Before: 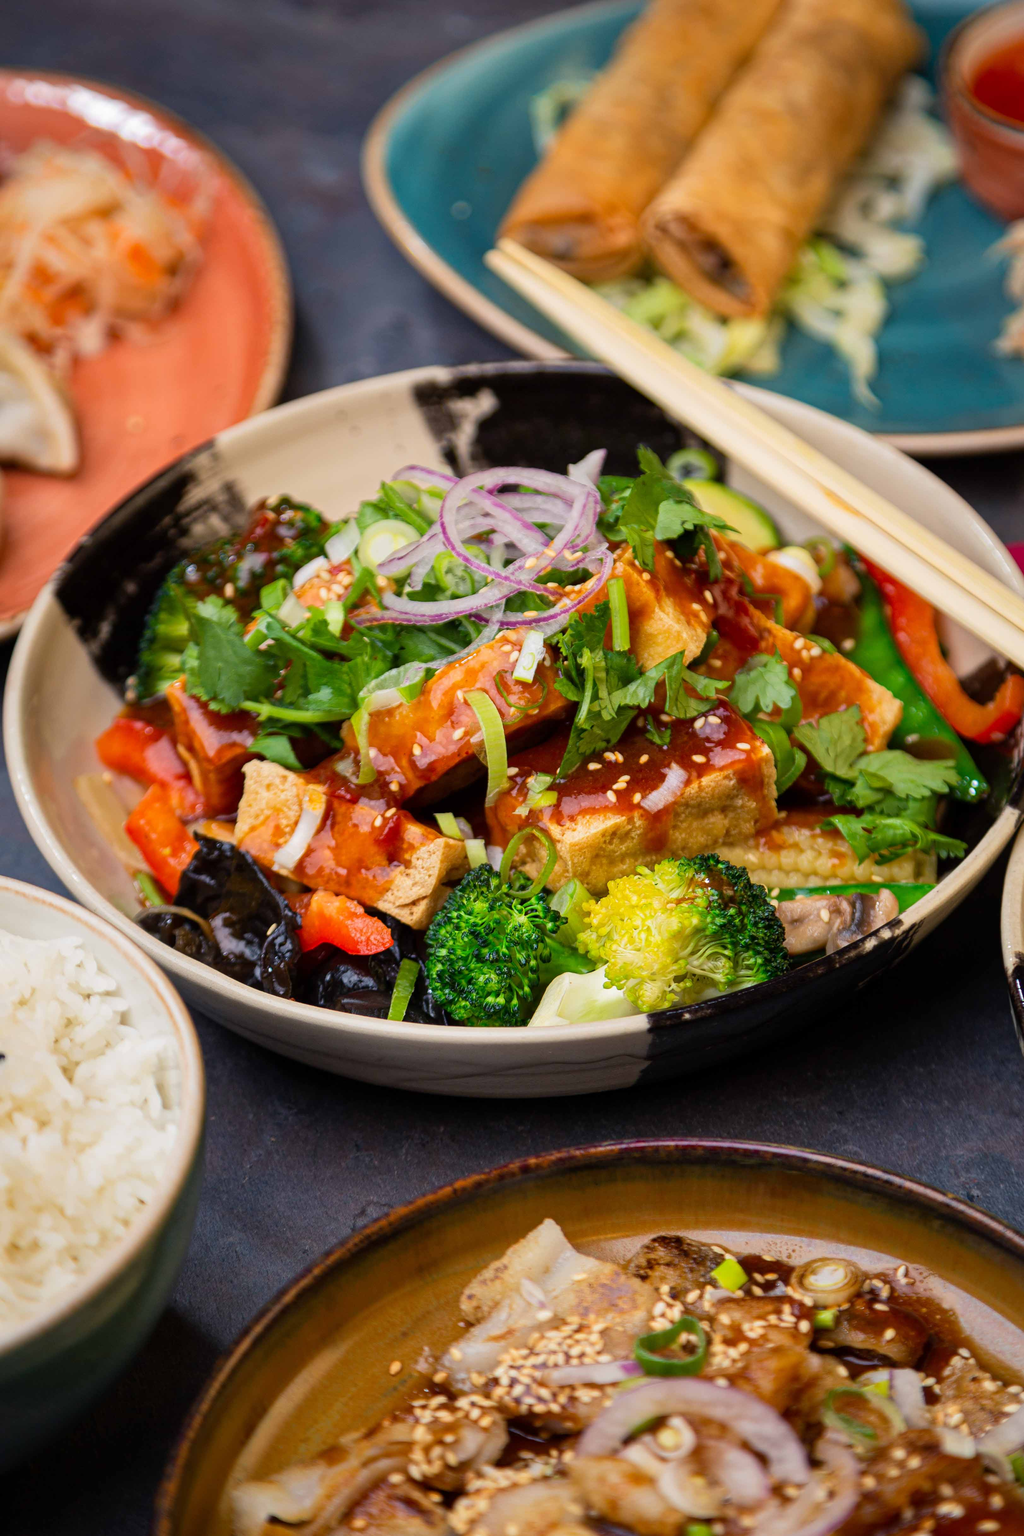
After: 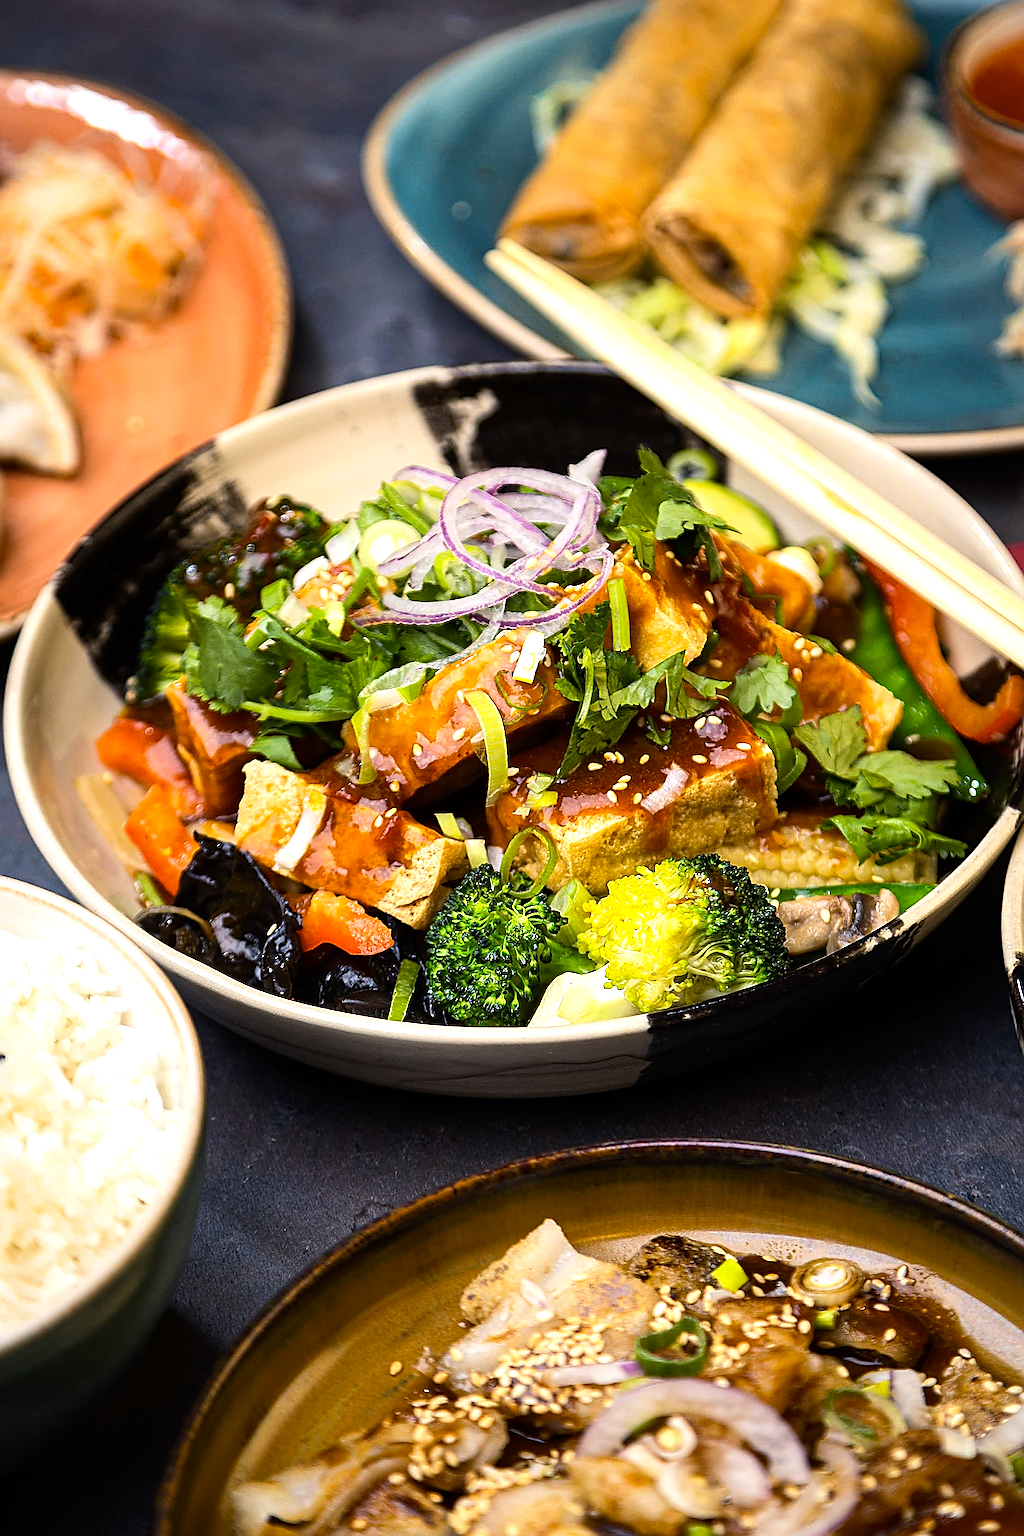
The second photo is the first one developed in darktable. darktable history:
shadows and highlights: radius 93.07, shadows -14.46, white point adjustment 0.23, highlights 31.48, compress 48.23%, highlights color adjustment 52.79%, soften with gaussian
color contrast: green-magenta contrast 0.8, blue-yellow contrast 1.1, unbound 0
tone equalizer: -8 EV -0.75 EV, -7 EV -0.7 EV, -6 EV -0.6 EV, -5 EV -0.4 EV, -3 EV 0.4 EV, -2 EV 0.6 EV, -1 EV 0.7 EV, +0 EV 0.75 EV, edges refinement/feathering 500, mask exposure compensation -1.57 EV, preserve details no
sharpen: radius 3.158, amount 1.731
